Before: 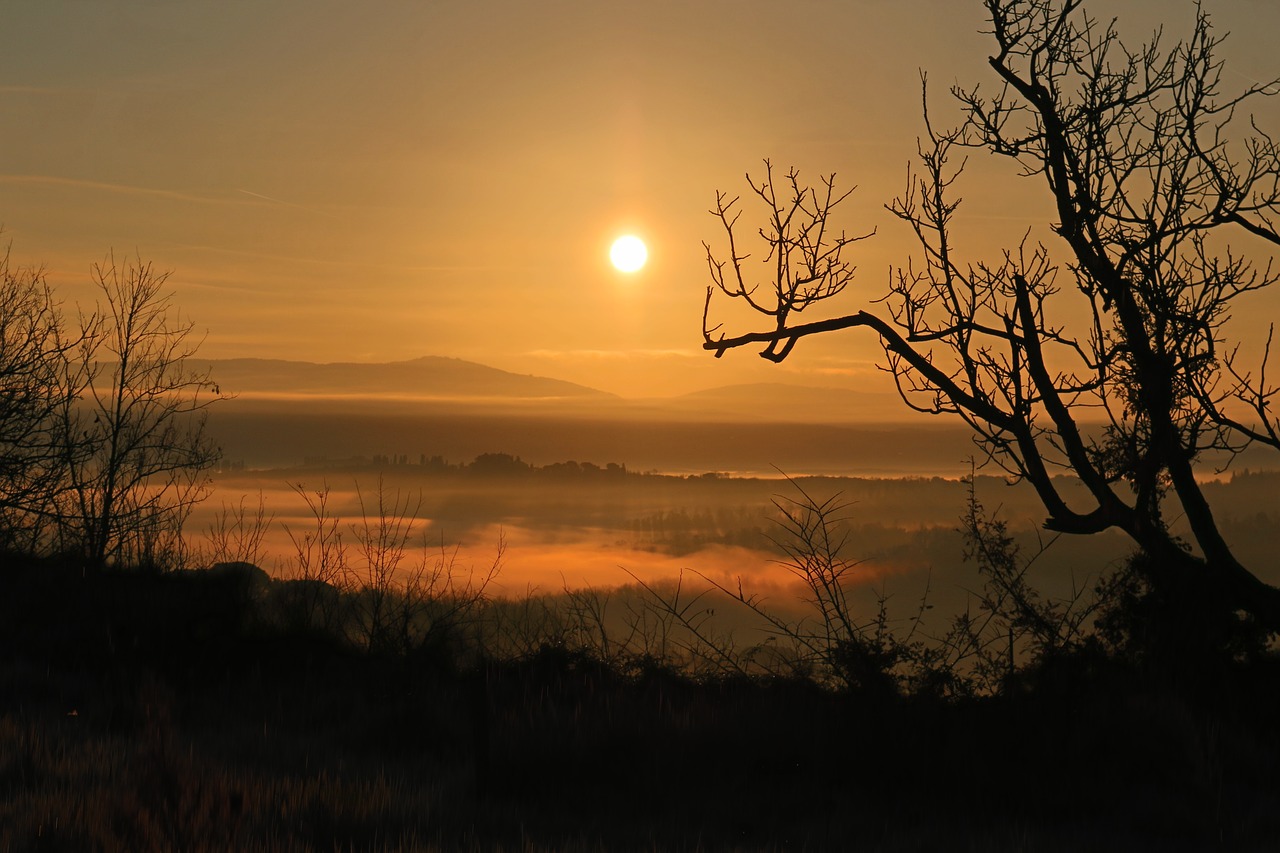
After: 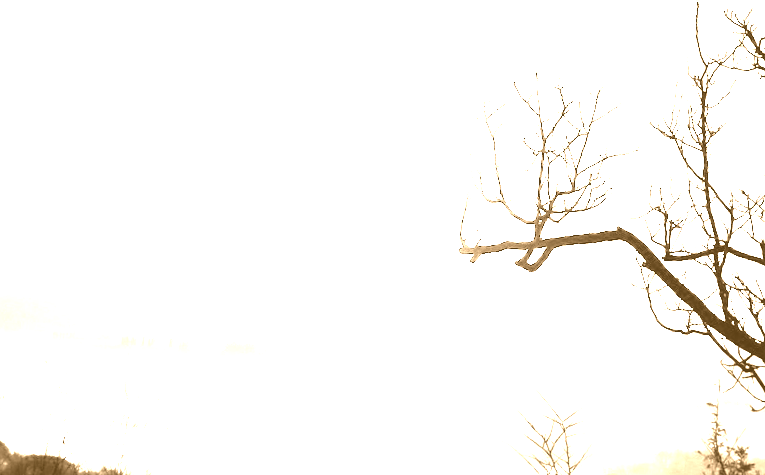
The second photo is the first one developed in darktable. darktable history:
crop: left 20.932%, top 15.471%, right 21.848%, bottom 34.081%
color balance rgb: shadows fall-off 101%, linear chroma grading › mid-tones 7.63%, perceptual saturation grading › mid-tones 11.68%, mask middle-gray fulcrum 22.45%, global vibrance 10.11%, saturation formula JzAzBz (2021)
white balance: red 4.26, blue 1.802
tone equalizer: -8 EV -0.75 EV, -7 EV -0.7 EV, -6 EV -0.6 EV, -5 EV -0.4 EV, -3 EV 0.4 EV, -2 EV 0.6 EV, -1 EV 0.7 EV, +0 EV 0.75 EV, edges refinement/feathering 500, mask exposure compensation -1.57 EV, preserve details no
colorize: hue 28.8°, source mix 100%
rotate and perspective: rotation 4.1°, automatic cropping off
